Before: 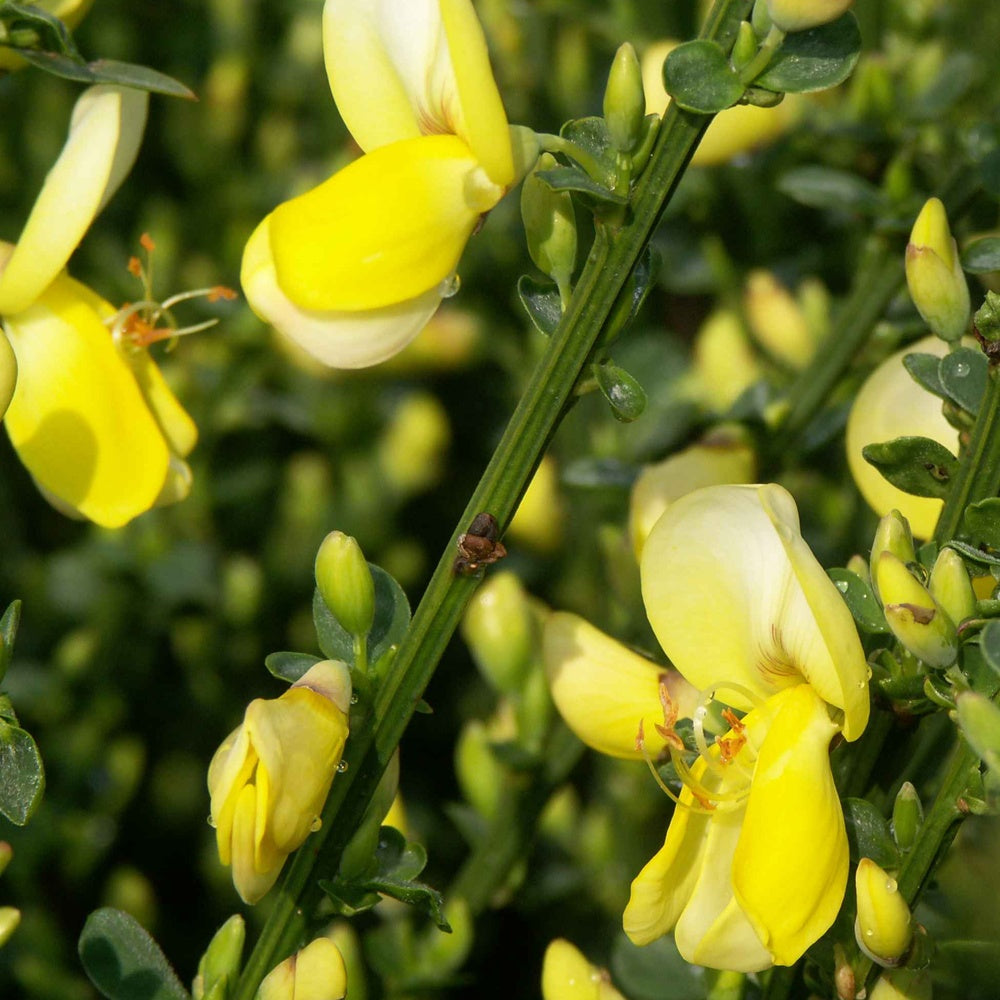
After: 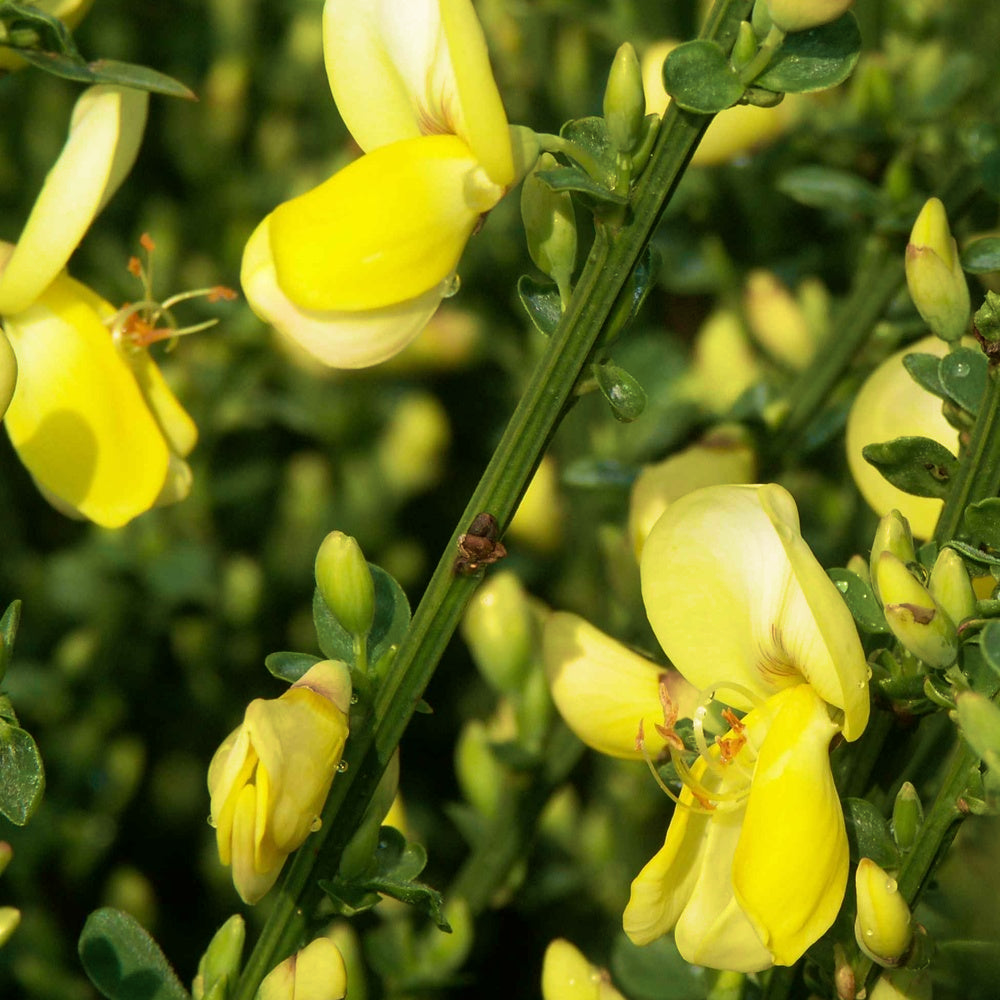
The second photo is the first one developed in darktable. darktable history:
velvia: strength 74.18%
